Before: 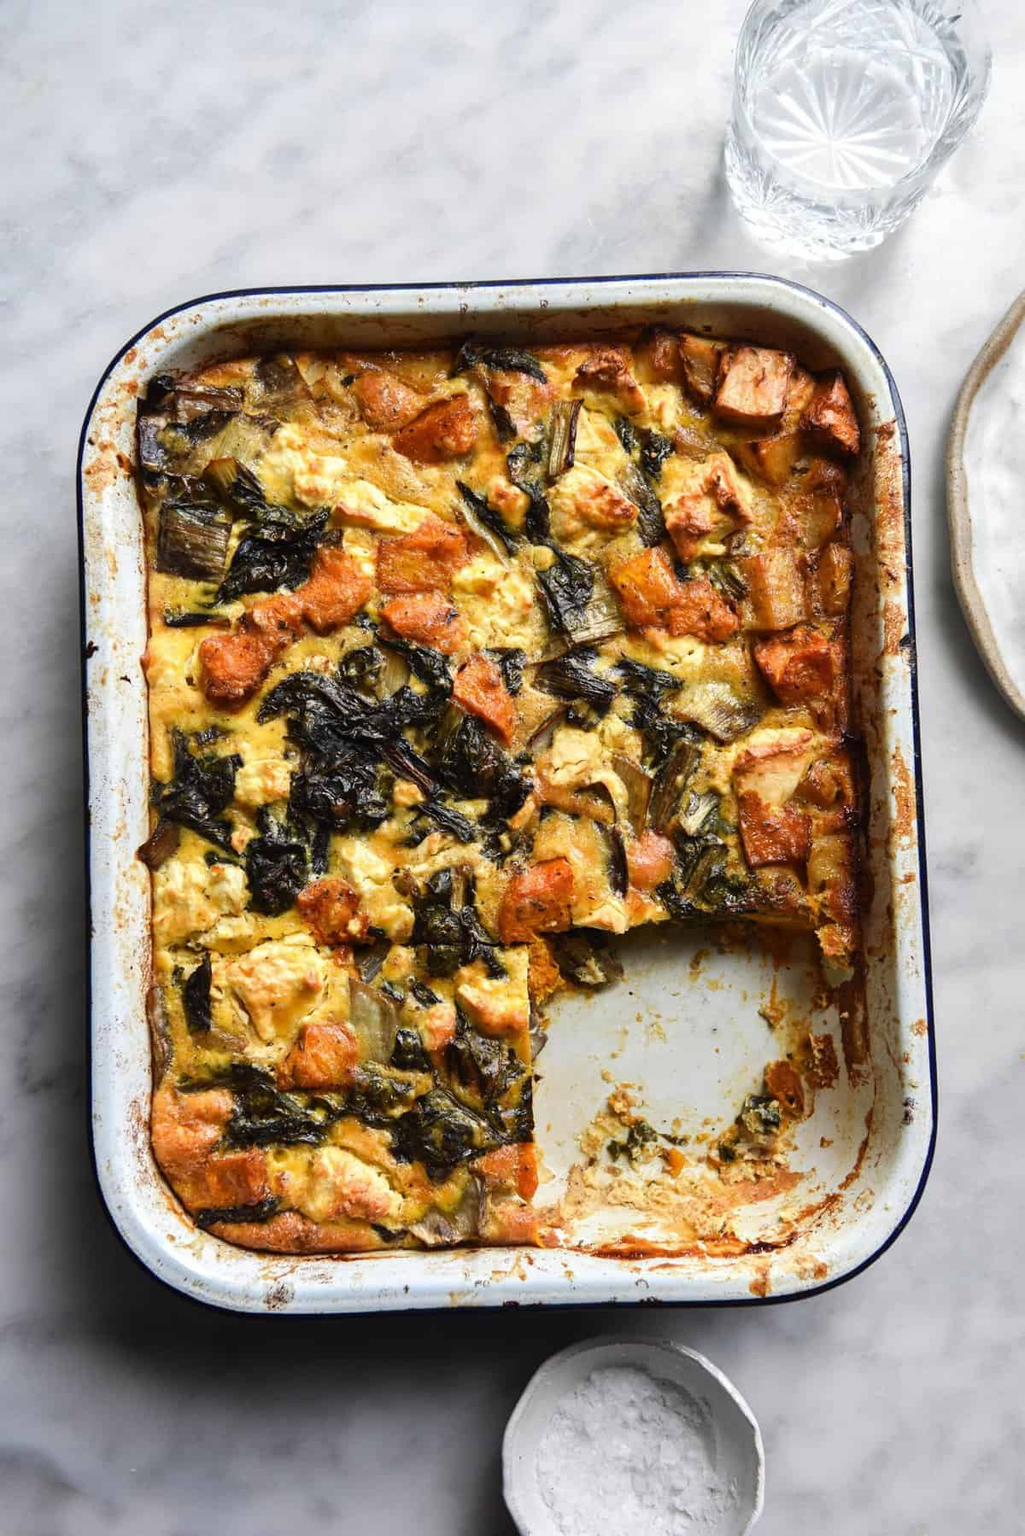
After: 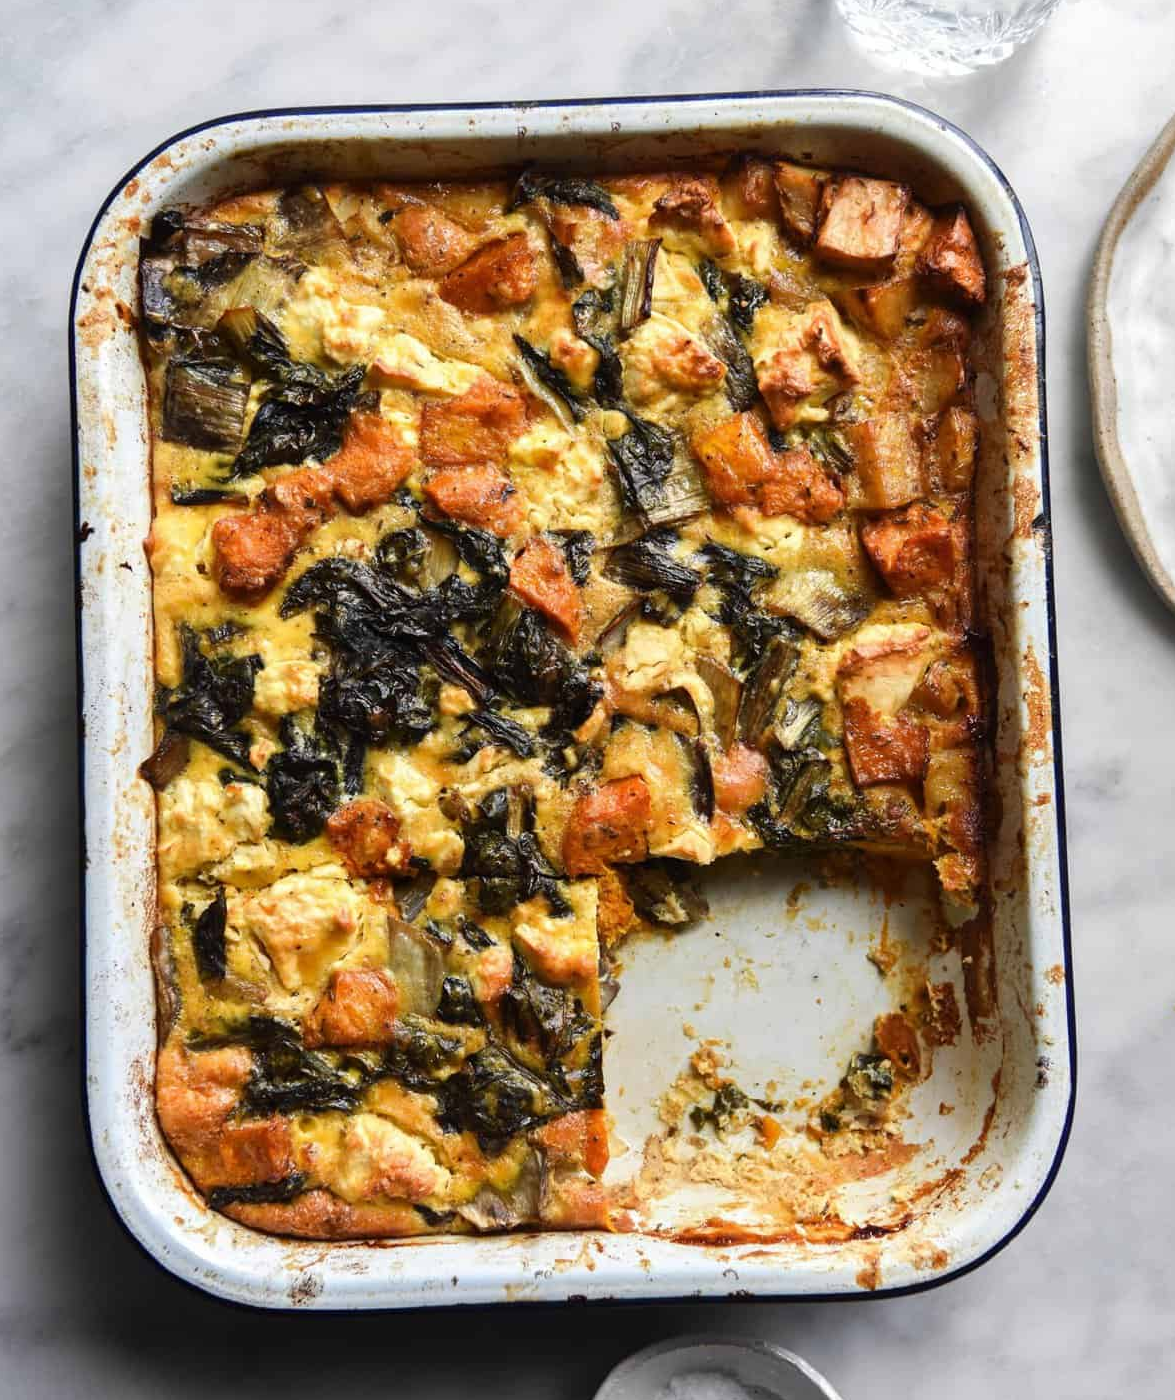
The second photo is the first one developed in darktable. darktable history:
crop and rotate: left 1.81%, top 12.754%, right 0.232%, bottom 9.385%
